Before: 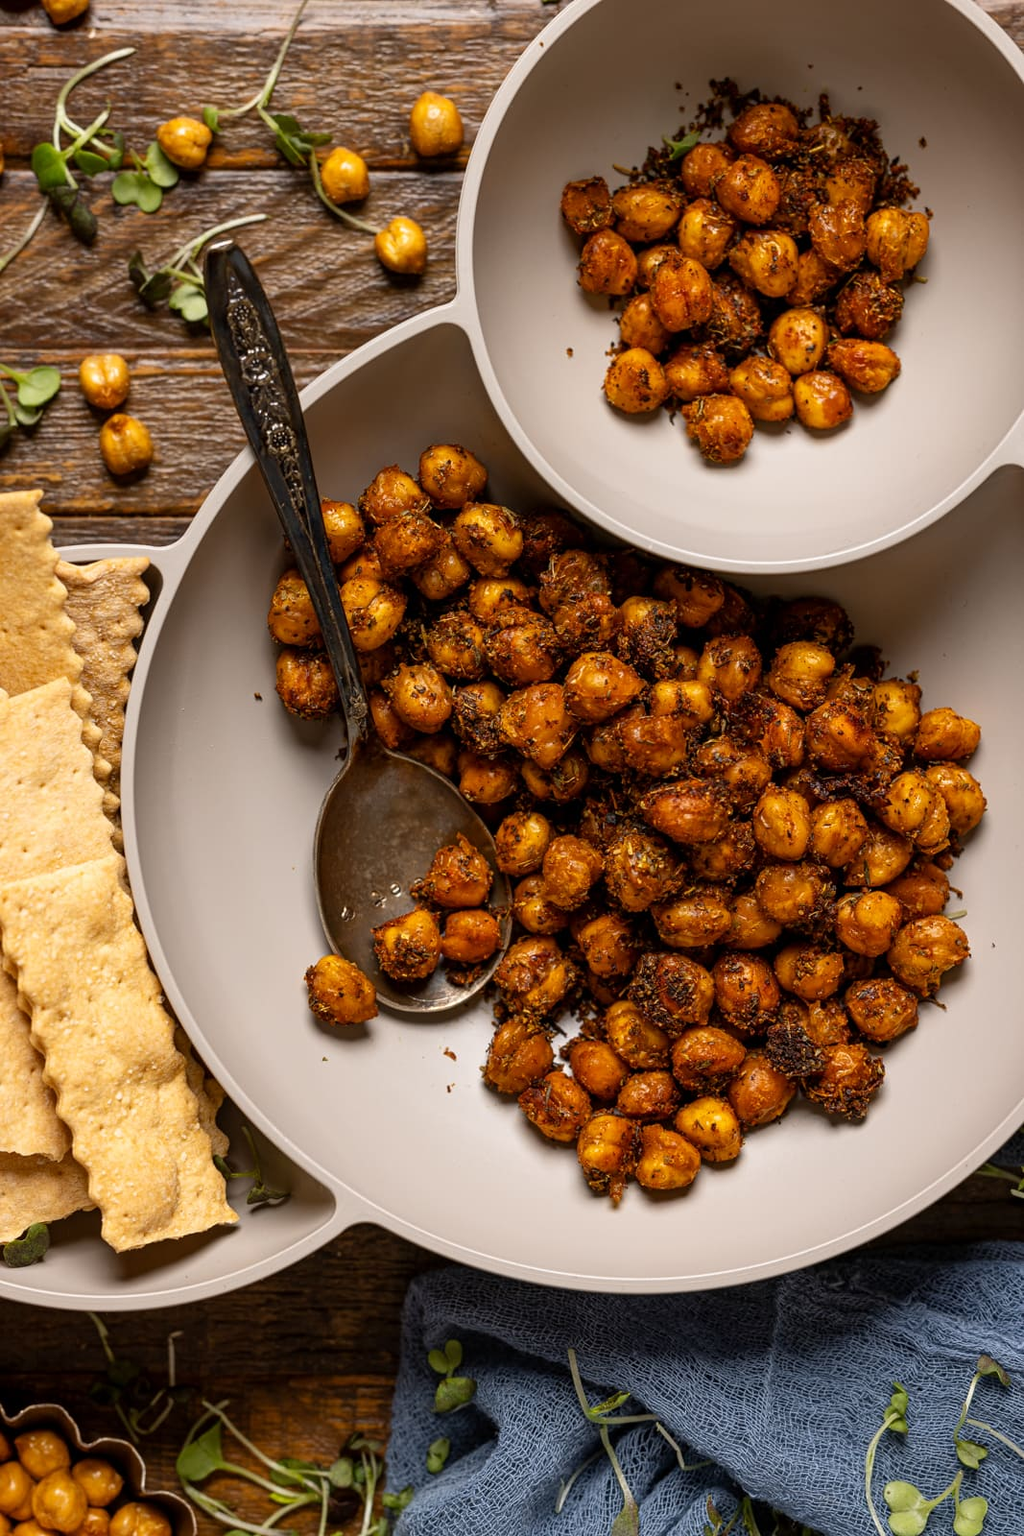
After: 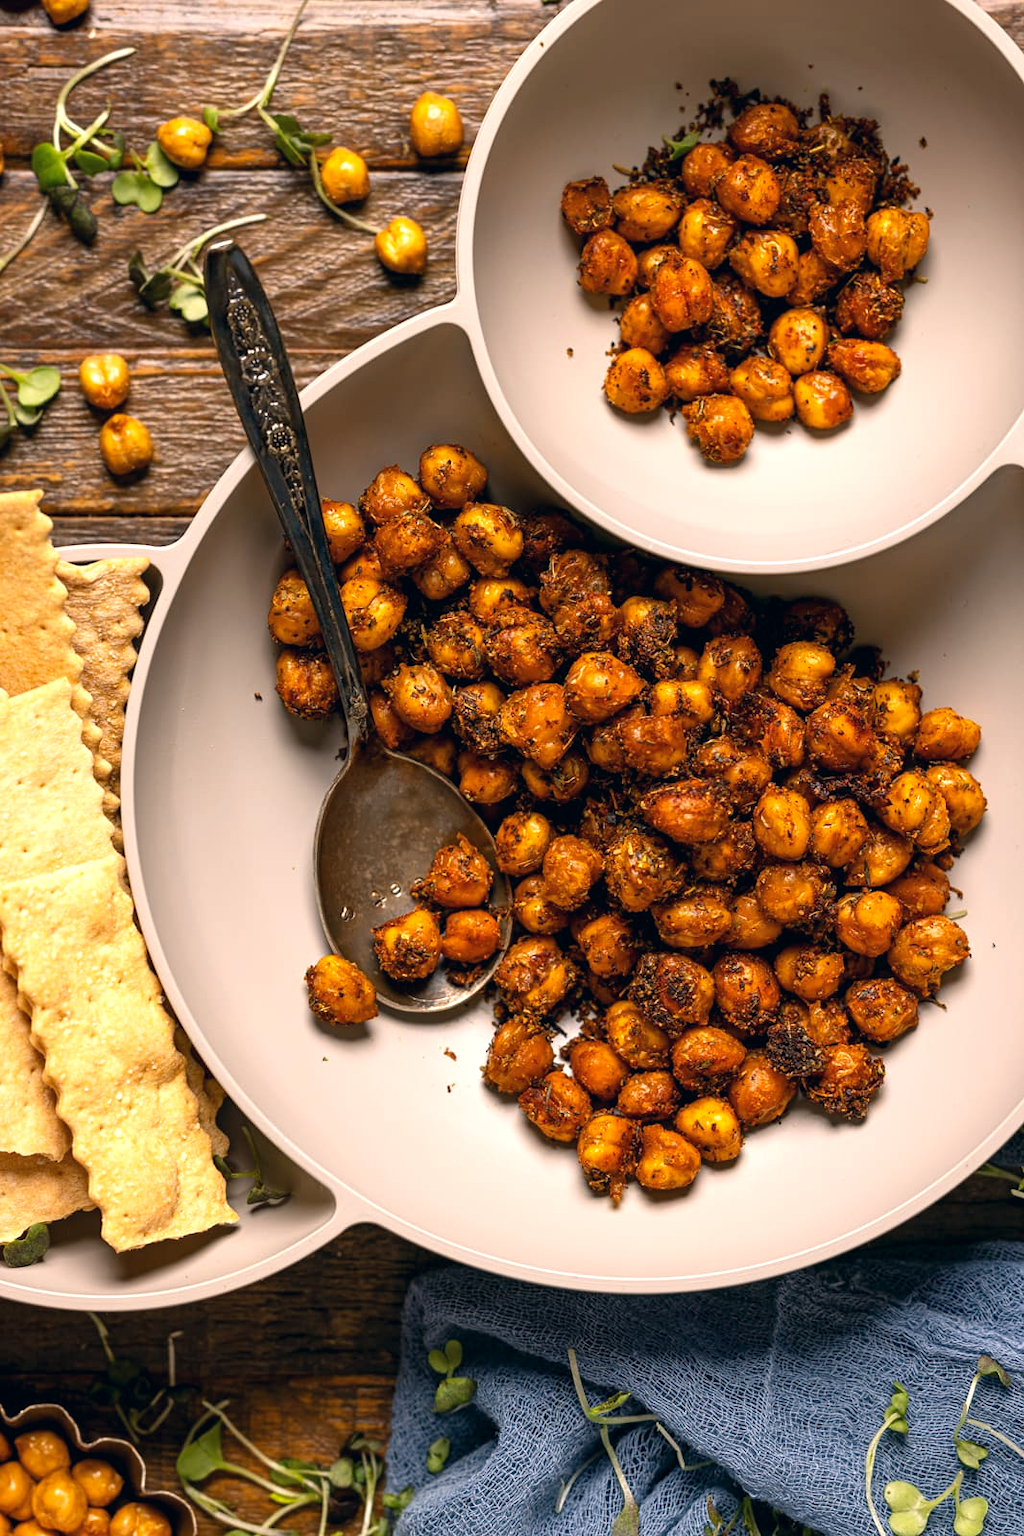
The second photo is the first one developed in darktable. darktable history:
exposure: black level correction 0, exposure 0.499 EV, compensate highlight preservation false
color correction: highlights a* 5.43, highlights b* 5.33, shadows a* -4.9, shadows b* -5.17
